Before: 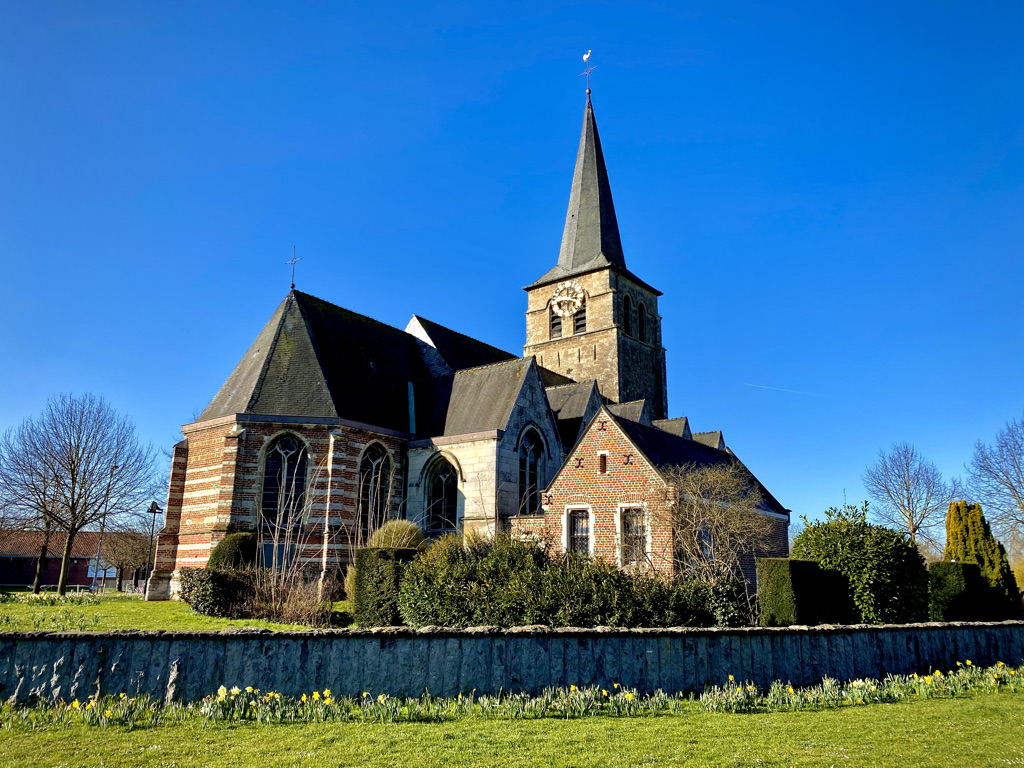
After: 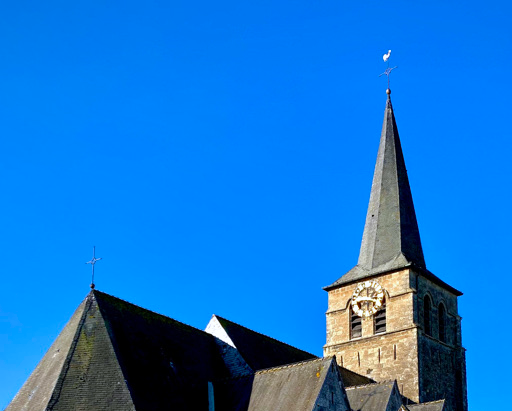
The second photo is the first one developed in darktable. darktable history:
white balance: red 0.984, blue 1.059
crop: left 19.556%, right 30.401%, bottom 46.458%
